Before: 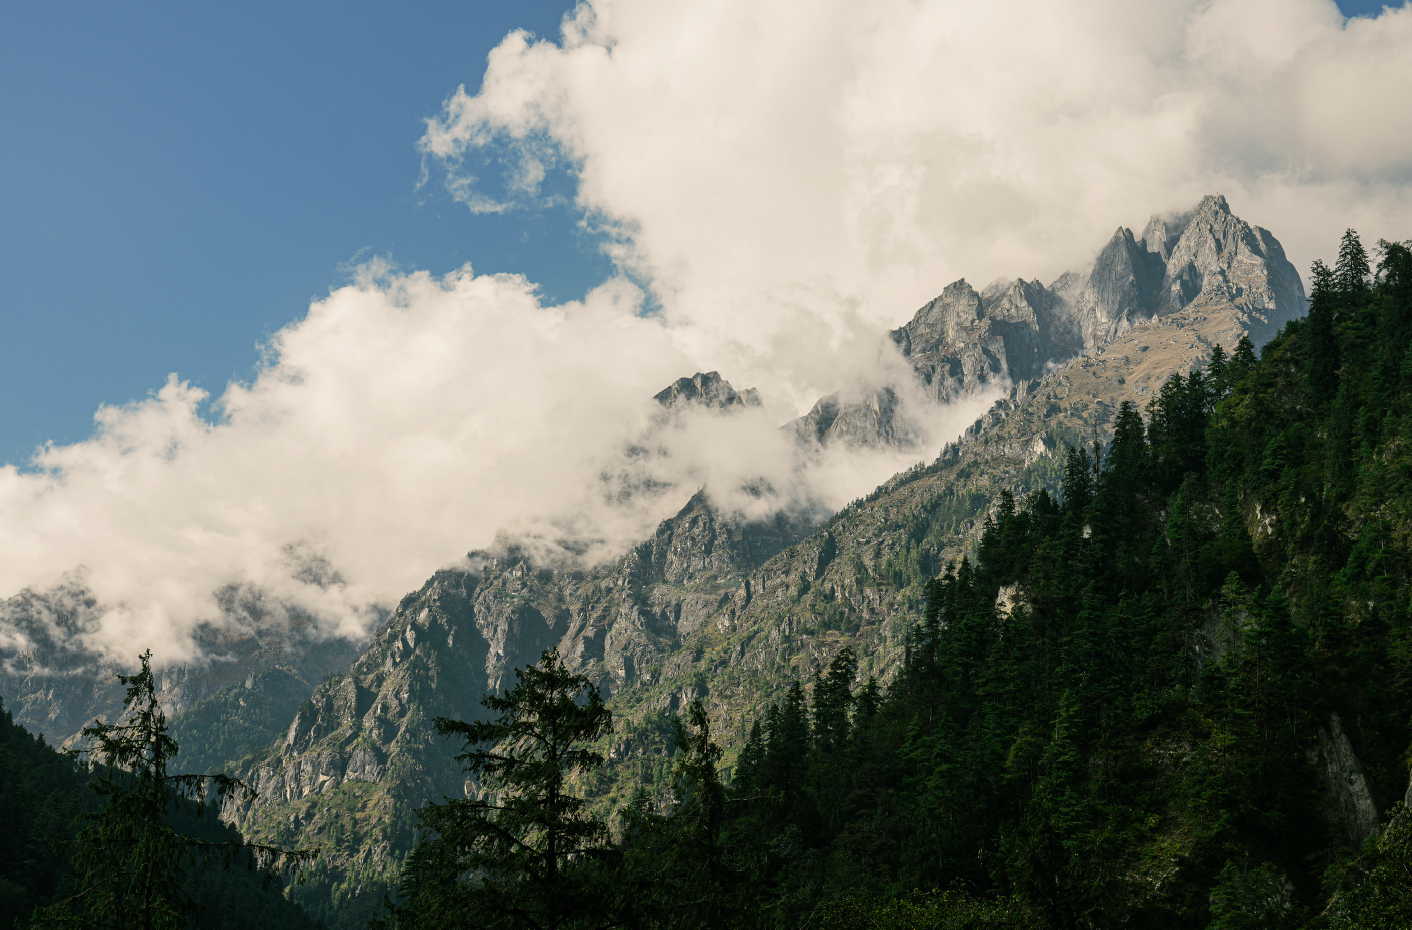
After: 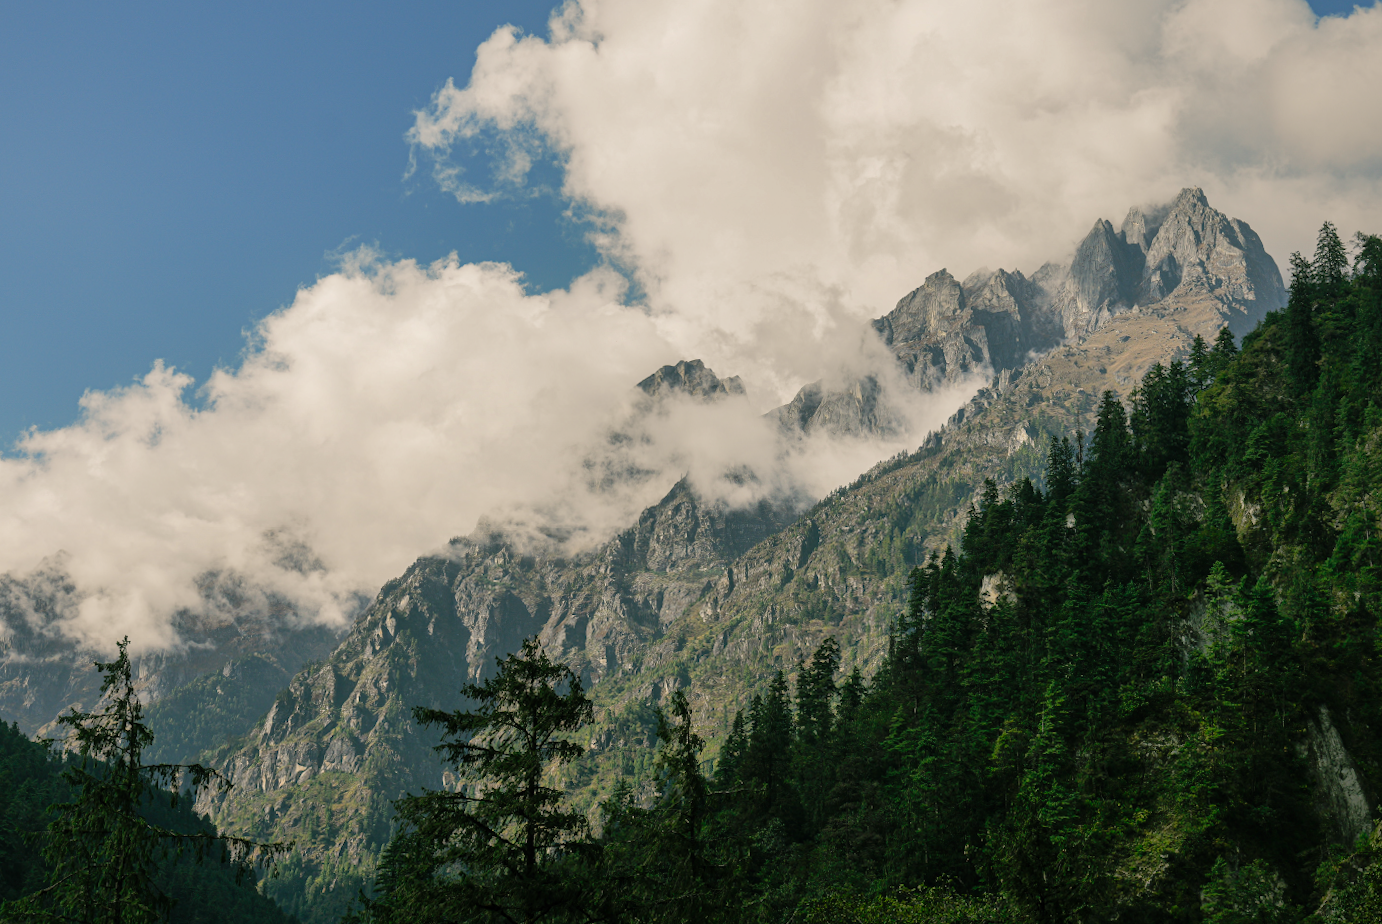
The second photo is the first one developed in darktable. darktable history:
shadows and highlights: on, module defaults
rotate and perspective: rotation 0.226°, lens shift (vertical) -0.042, crop left 0.023, crop right 0.982, crop top 0.006, crop bottom 0.994
